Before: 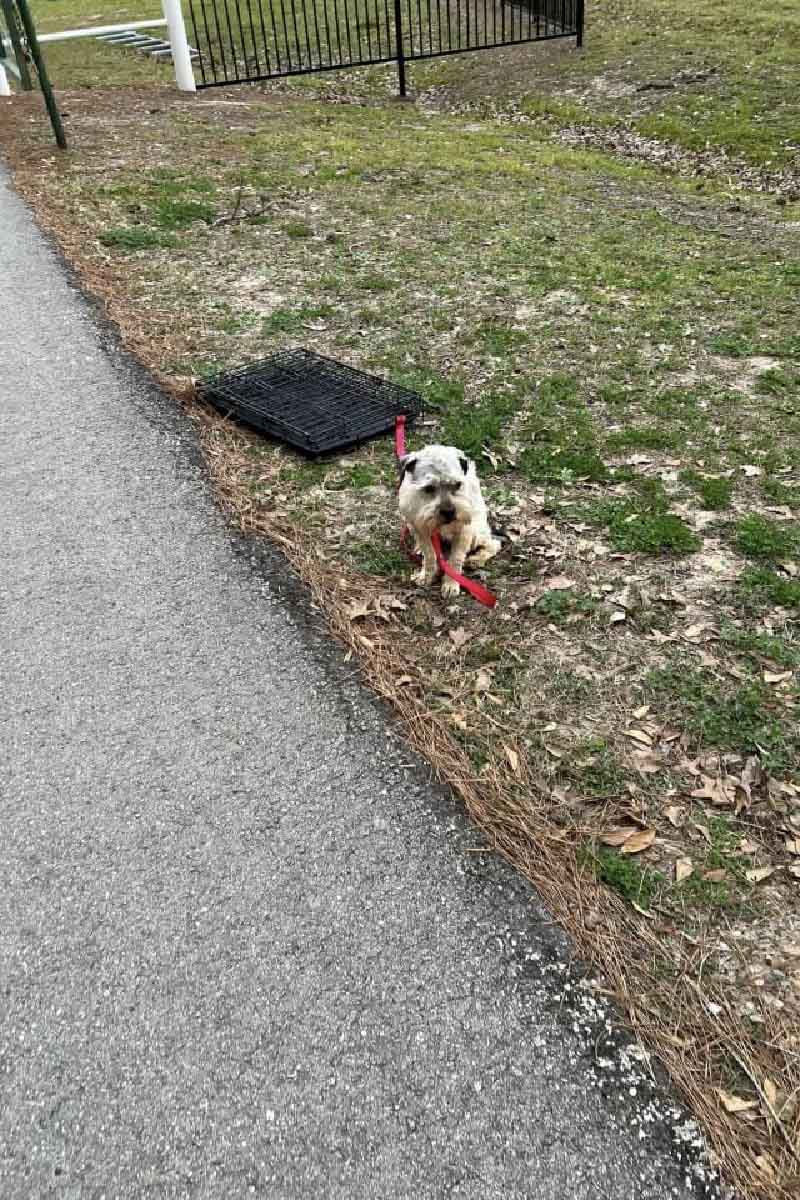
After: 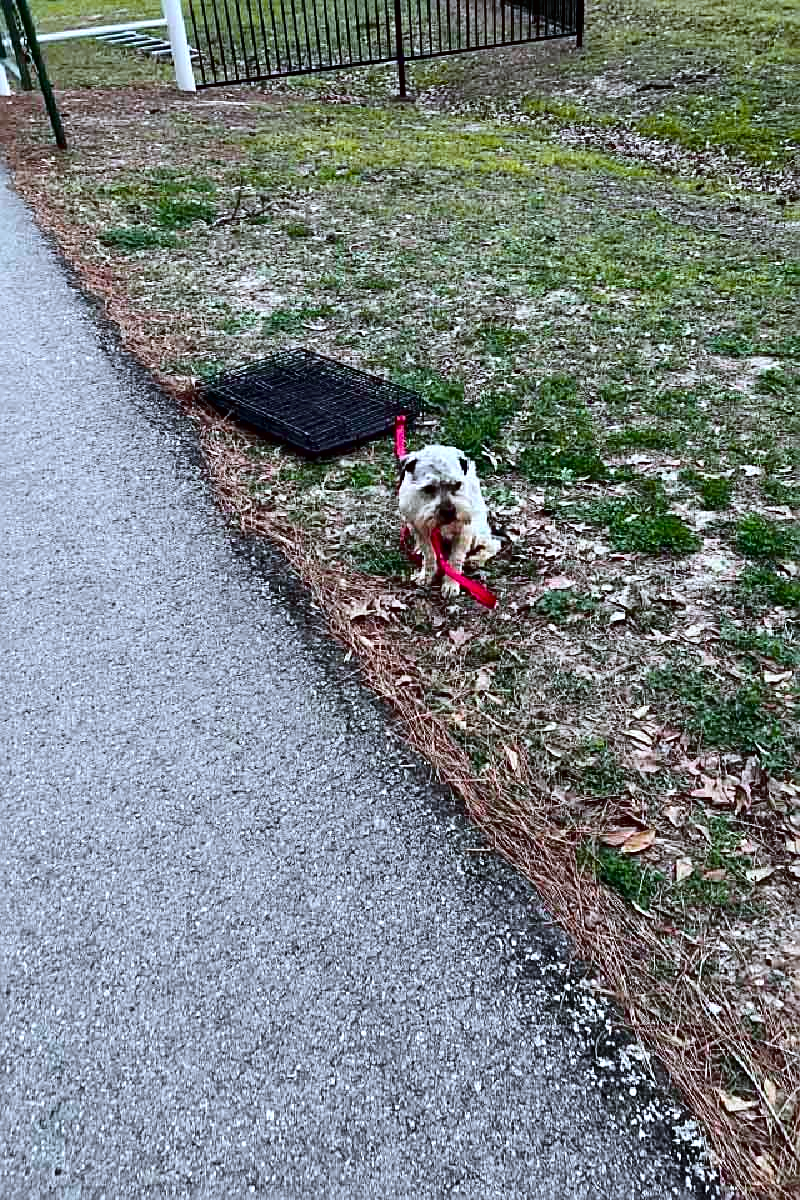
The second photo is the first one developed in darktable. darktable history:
sharpen: on, module defaults
tone curve: curves: ch0 [(0, 0) (0.106, 0.026) (0.275, 0.155) (0.392, 0.314) (0.513, 0.481) (0.657, 0.667) (1, 1)]; ch1 [(0, 0) (0.5, 0.511) (0.536, 0.579) (0.587, 0.69) (1, 1)]; ch2 [(0, 0) (0.5, 0.5) (0.55, 0.552) (0.625, 0.699) (1, 1)], color space Lab, independent channels, preserve colors none
color calibration: x 0.38, y 0.39, temperature 4086.04 K
